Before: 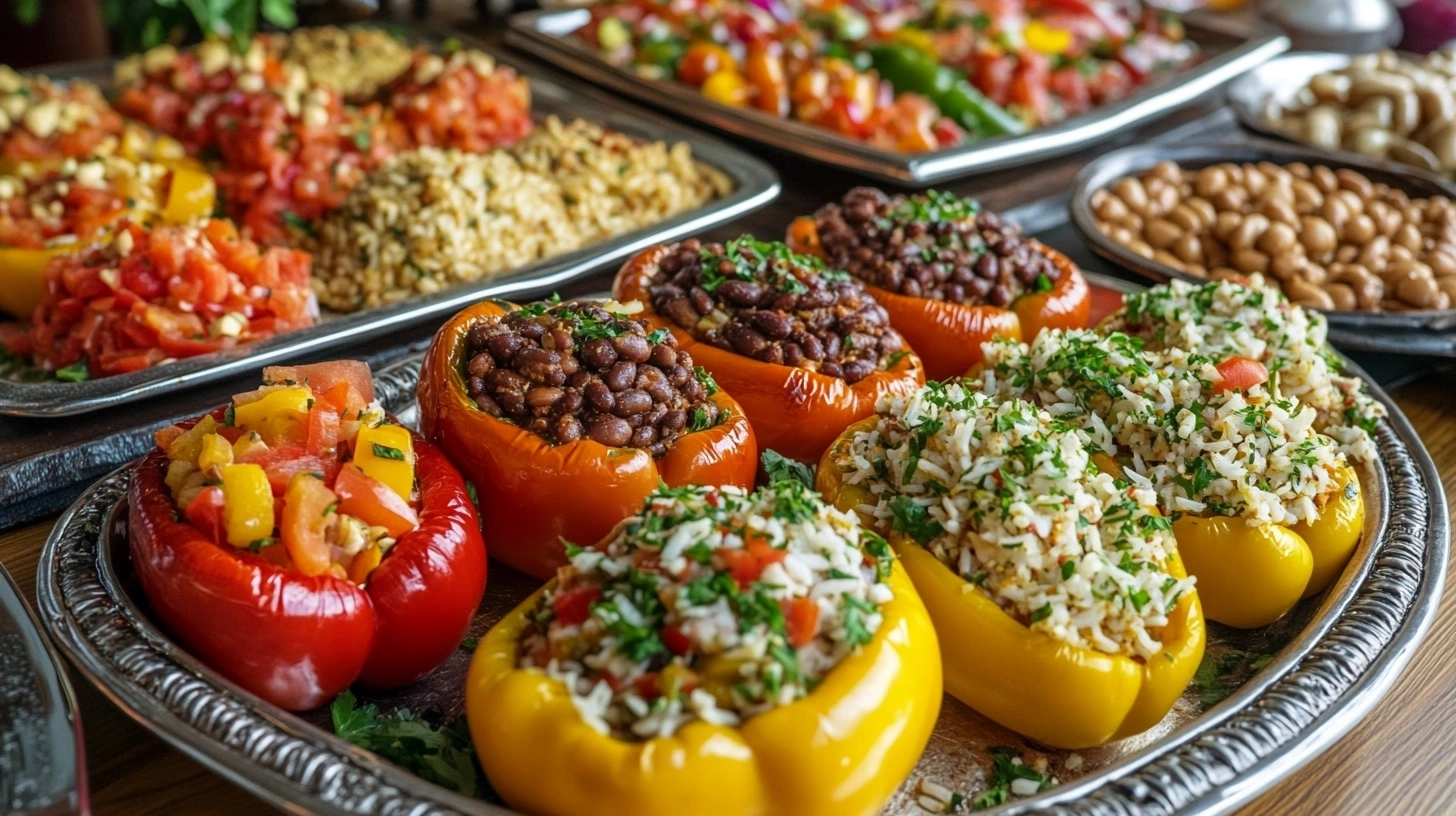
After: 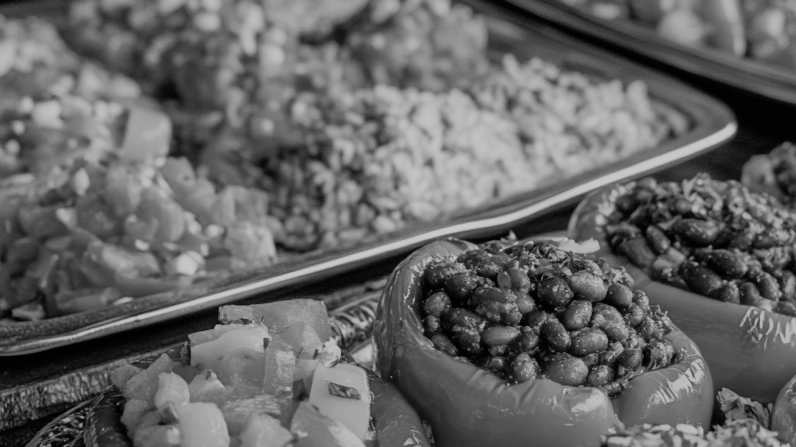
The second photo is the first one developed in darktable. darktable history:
crop and rotate: left 3.047%, top 7.509%, right 42.236%, bottom 37.598%
shadows and highlights: on, module defaults
filmic rgb: black relative exposure -7.65 EV, white relative exposure 4.56 EV, hardness 3.61
monochrome: size 3.1
